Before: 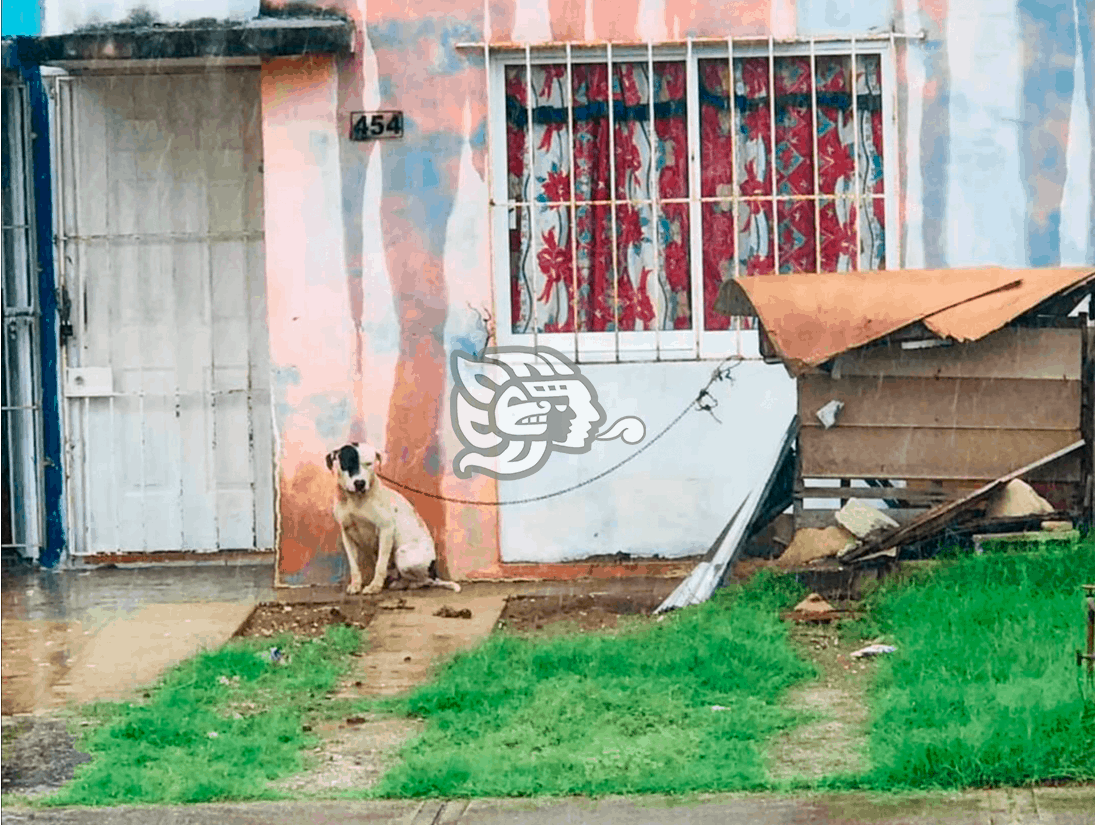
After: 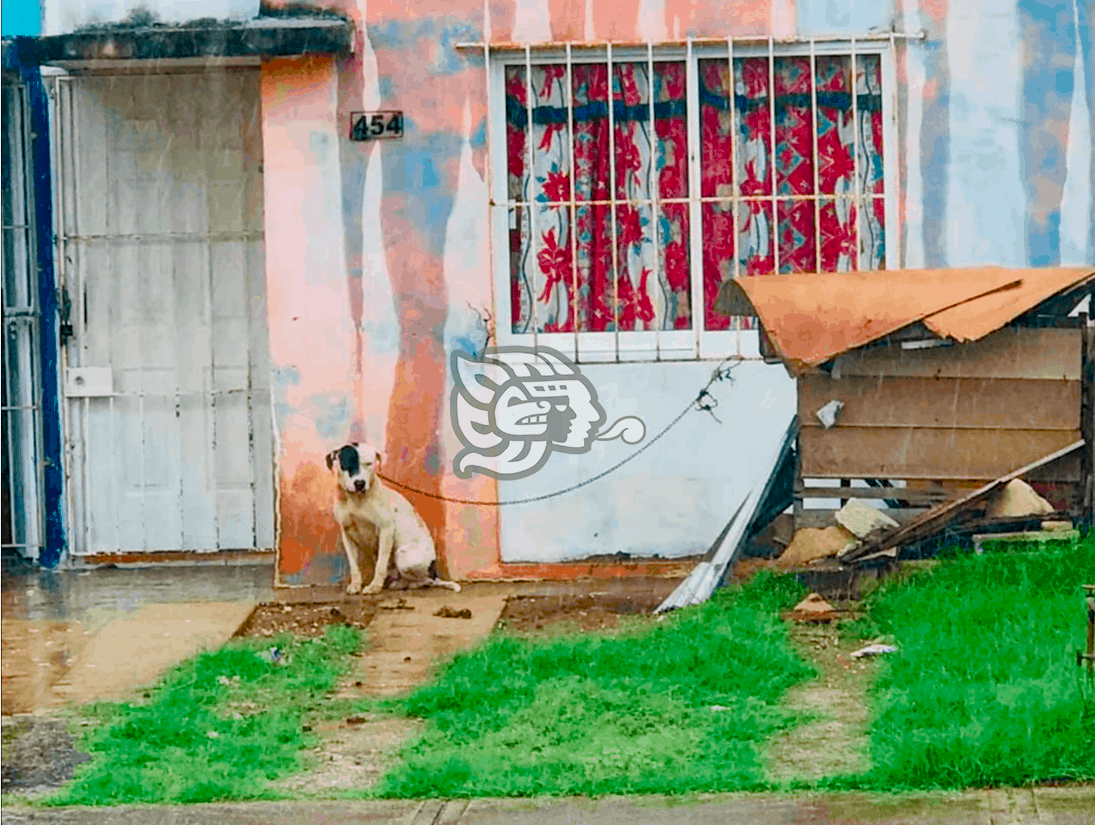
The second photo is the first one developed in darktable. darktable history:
haze removal: compatibility mode true, adaptive false
color balance rgb: perceptual saturation grading › global saturation 27.557%, perceptual saturation grading › highlights -24.832%, perceptual saturation grading › shadows 25.638%, contrast -9.586%
